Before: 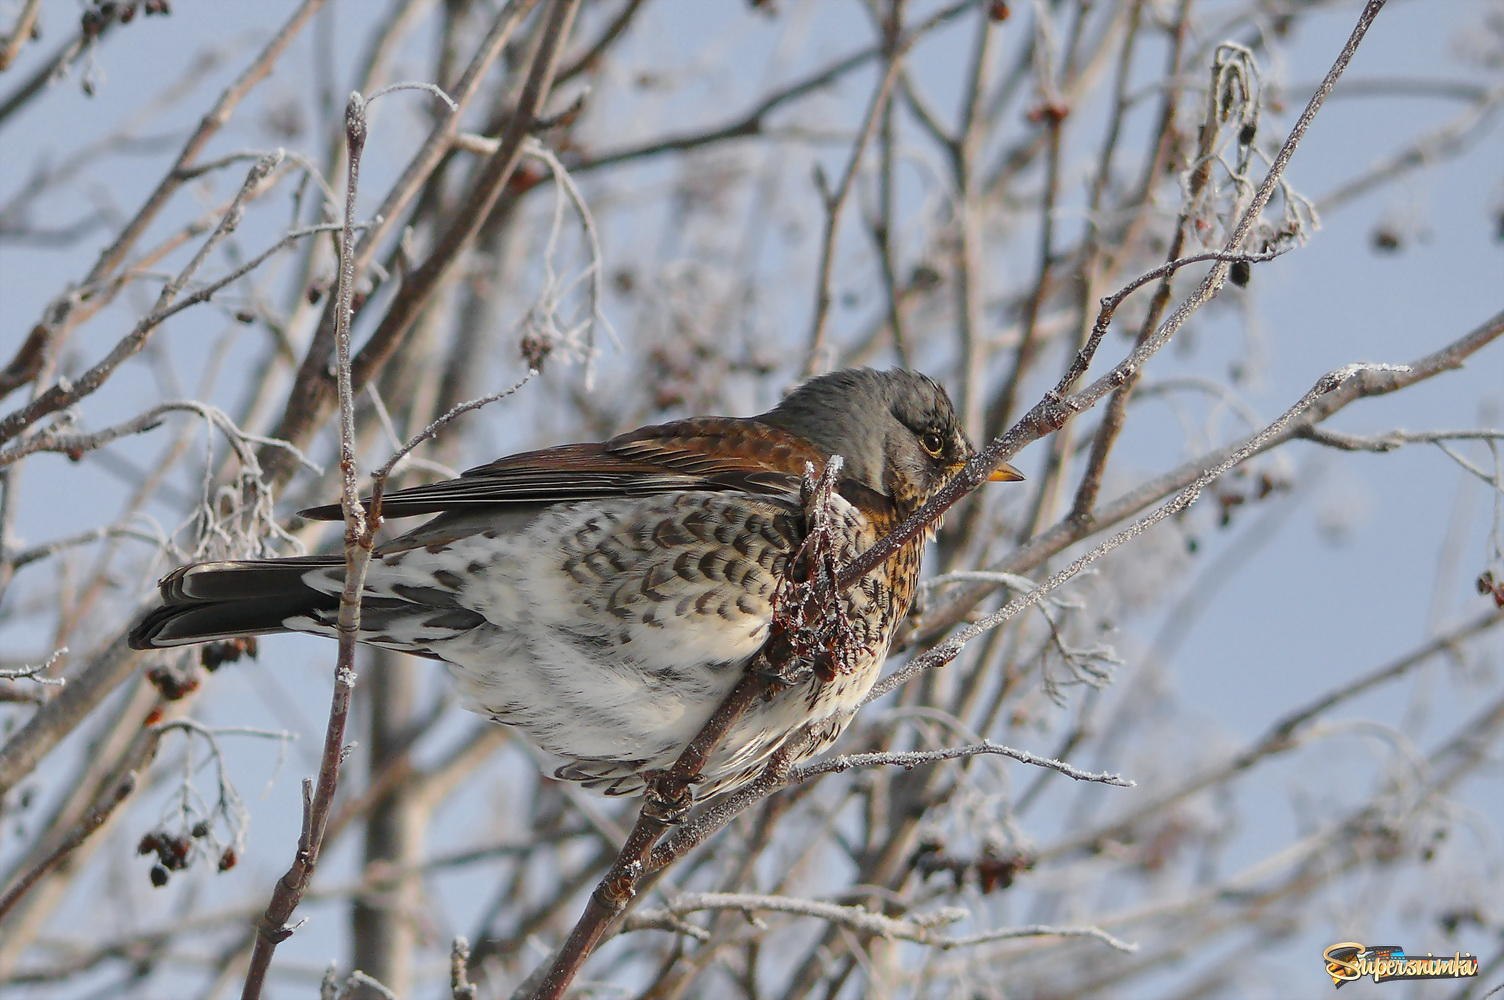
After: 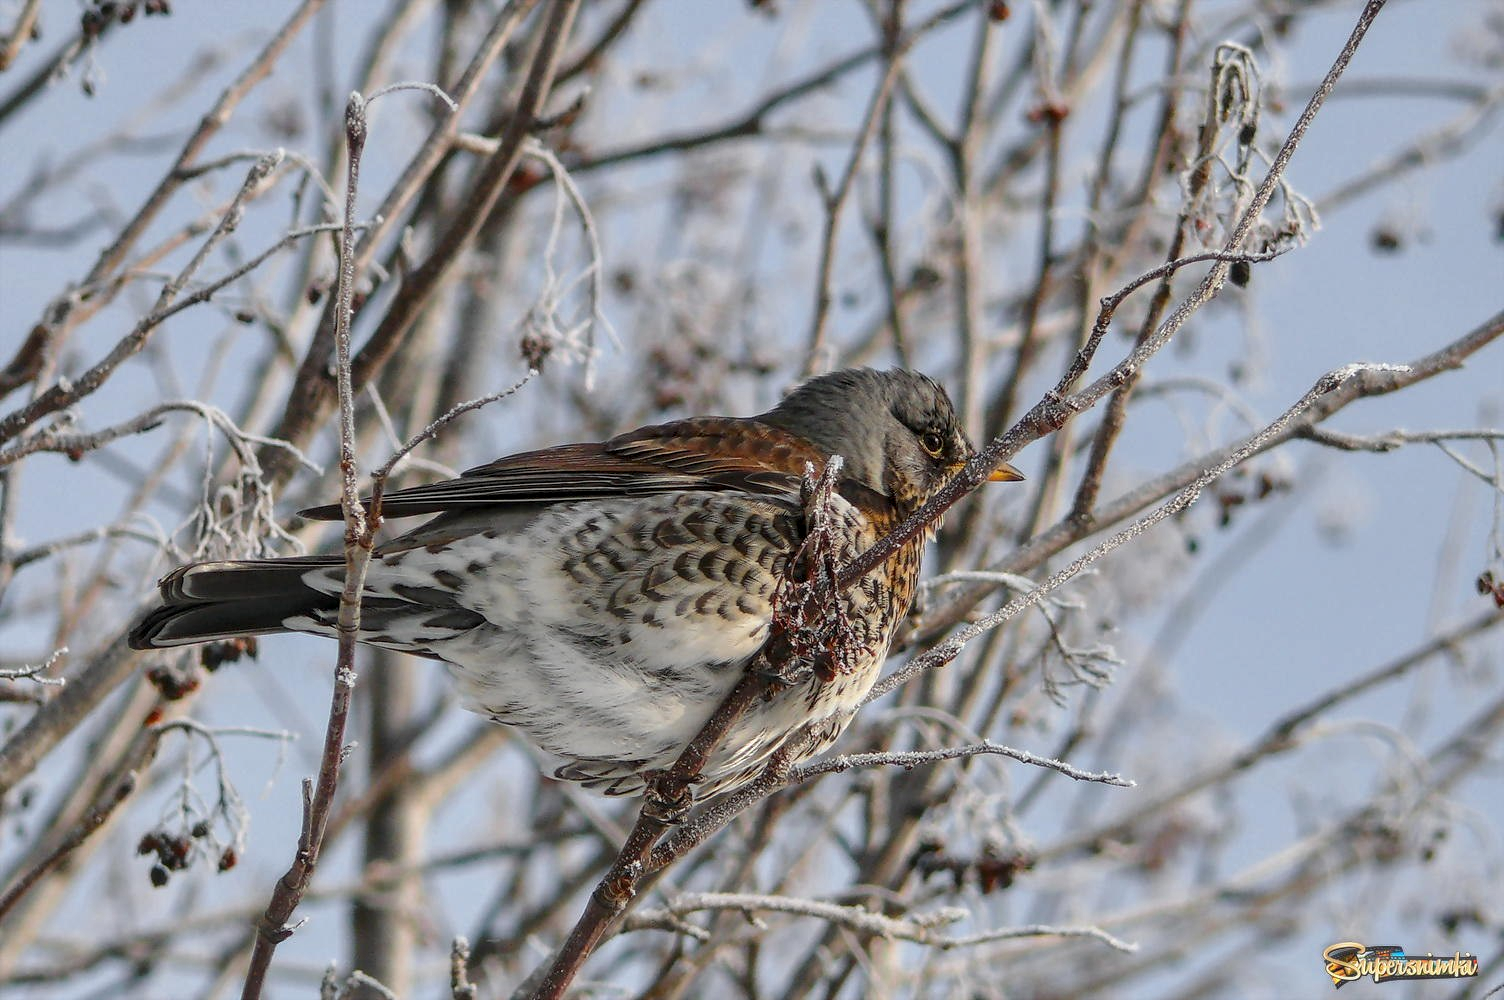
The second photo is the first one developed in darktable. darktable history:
local contrast: highlights 25%, detail 130%
tone equalizer: on, module defaults
